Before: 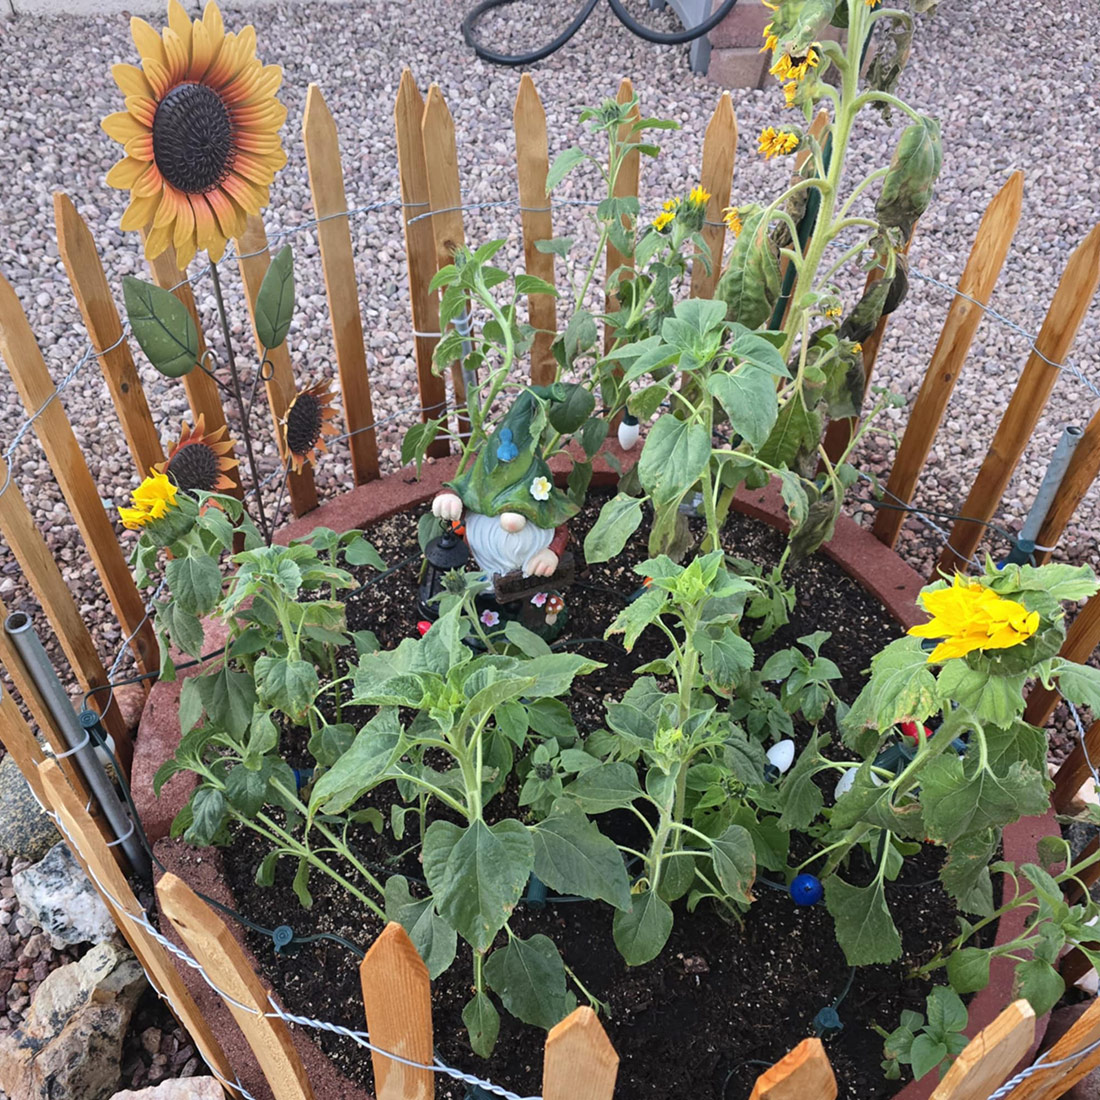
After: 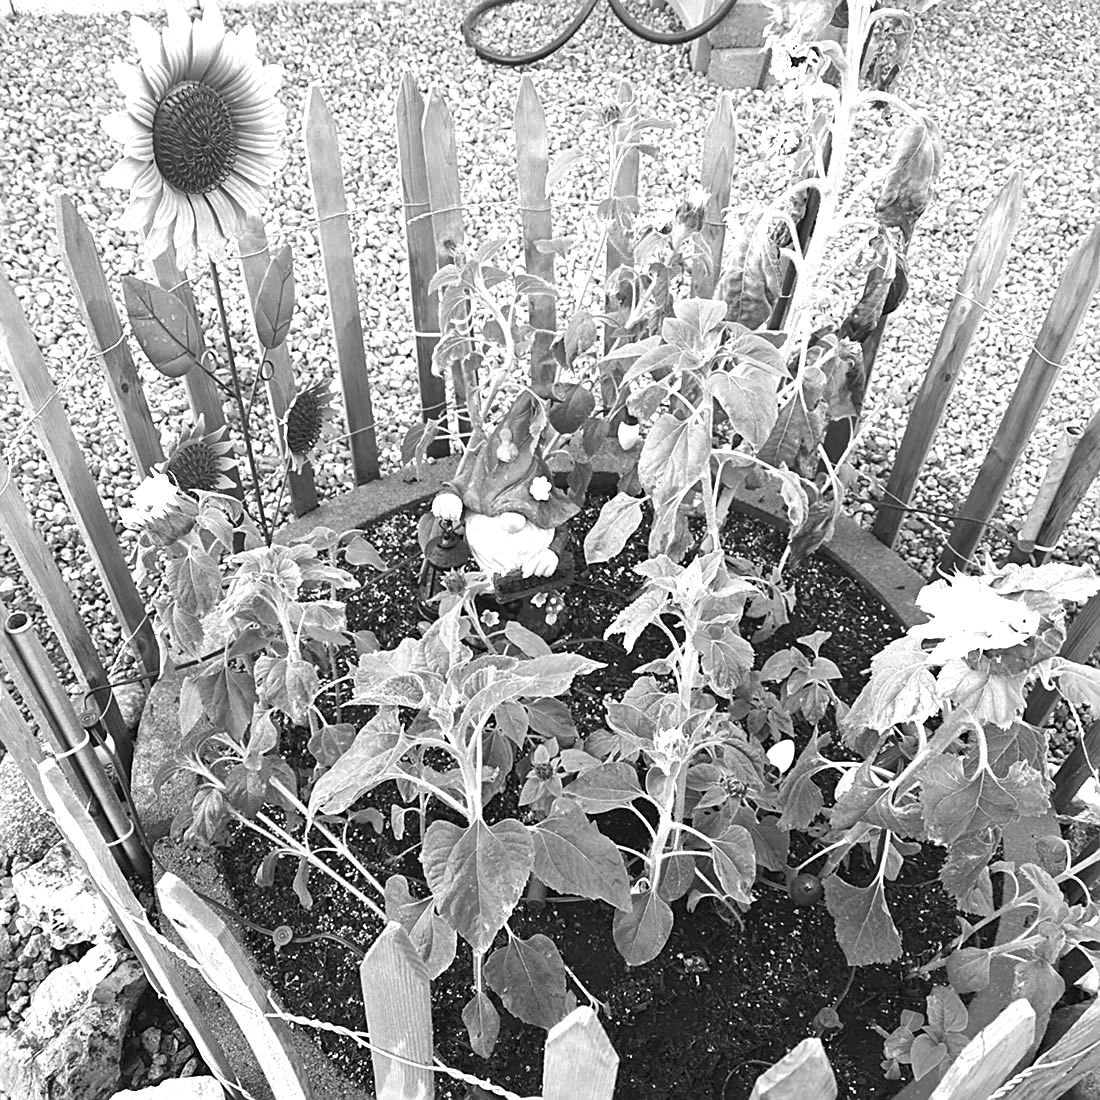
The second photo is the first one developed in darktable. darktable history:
exposure: black level correction 0, exposure 1 EV, compensate highlight preservation false
color zones: curves: ch0 [(0, 0.485) (0.178, 0.476) (0.261, 0.623) (0.411, 0.403) (0.708, 0.603) (0.934, 0.412)]; ch1 [(0.003, 0.485) (0.149, 0.496) (0.229, 0.584) (0.326, 0.551) (0.484, 0.262) (0.757, 0.643)]
sharpen: on, module defaults
monochrome: on, module defaults
